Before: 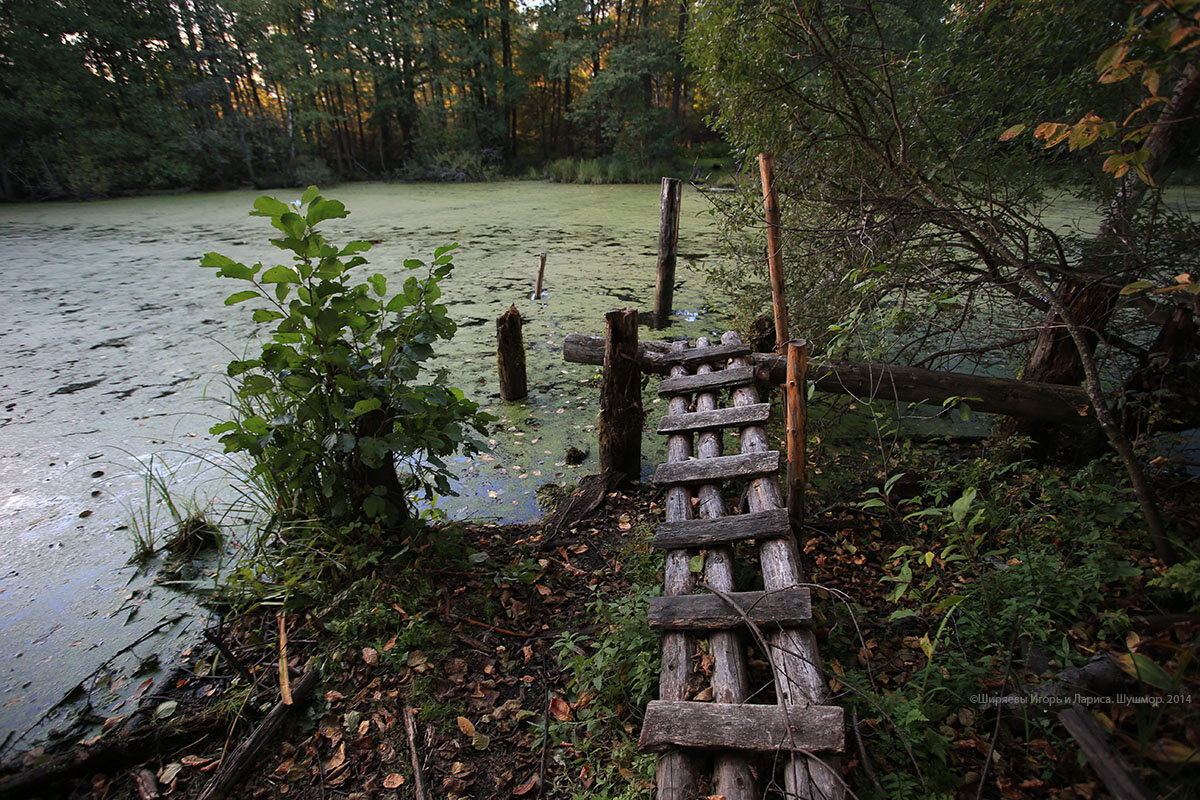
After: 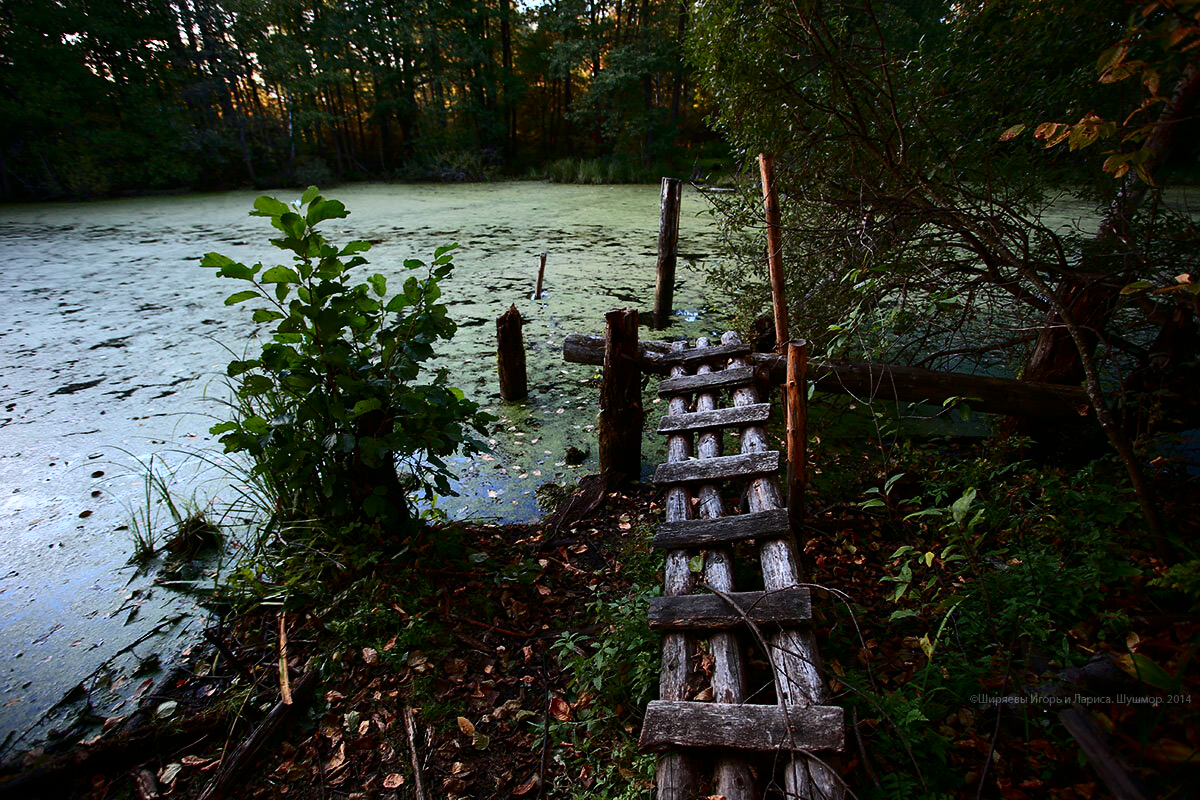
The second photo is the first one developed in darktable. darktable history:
contrast equalizer: y [[0.5, 0.5, 0.472, 0.5, 0.5, 0.5], [0.5 ×6], [0.5 ×6], [0 ×6], [0 ×6]], mix 0.362
contrast brightness saturation: contrast 0.308, brightness -0.081, saturation 0.166
color correction: highlights a* -4.17, highlights b* -10.95
